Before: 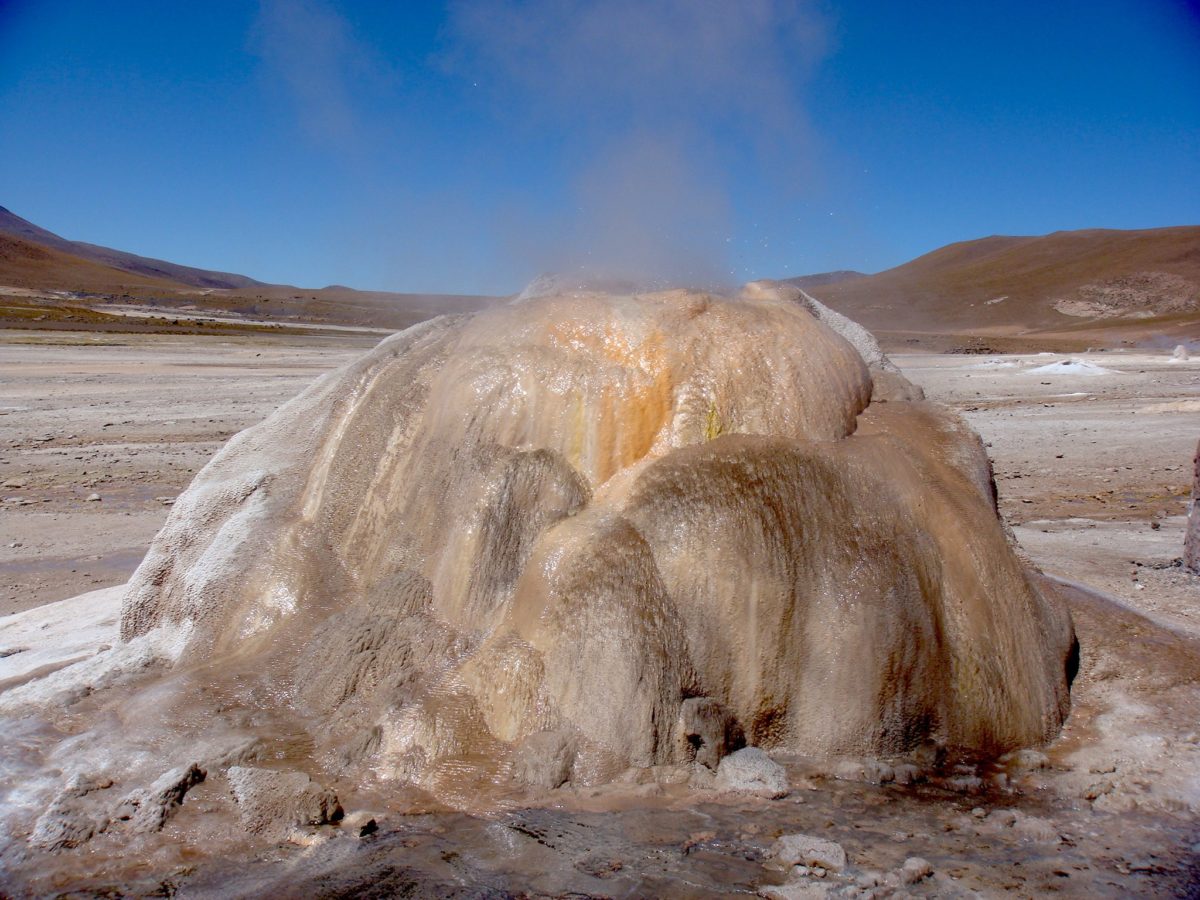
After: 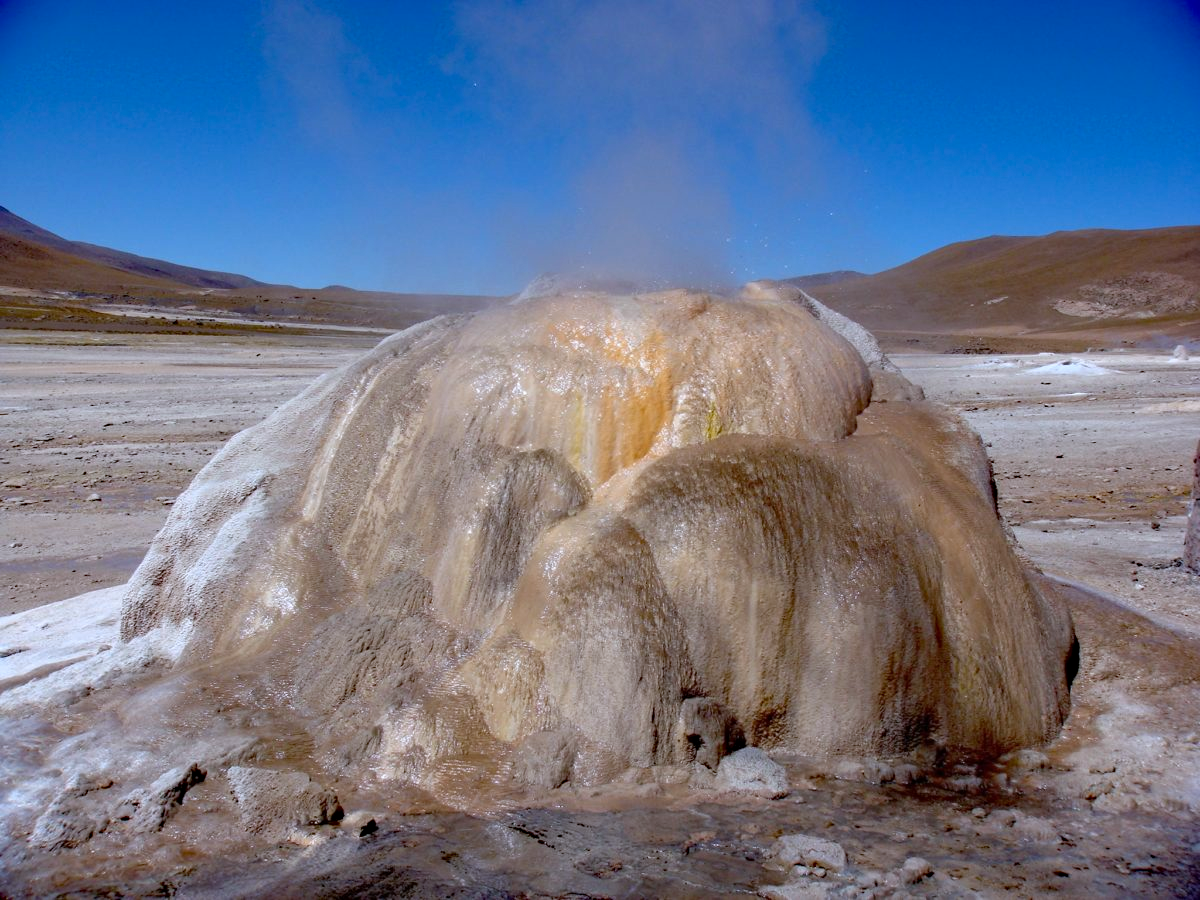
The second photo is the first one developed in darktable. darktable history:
white balance: red 0.954, blue 1.079
haze removal: compatibility mode true, adaptive false
